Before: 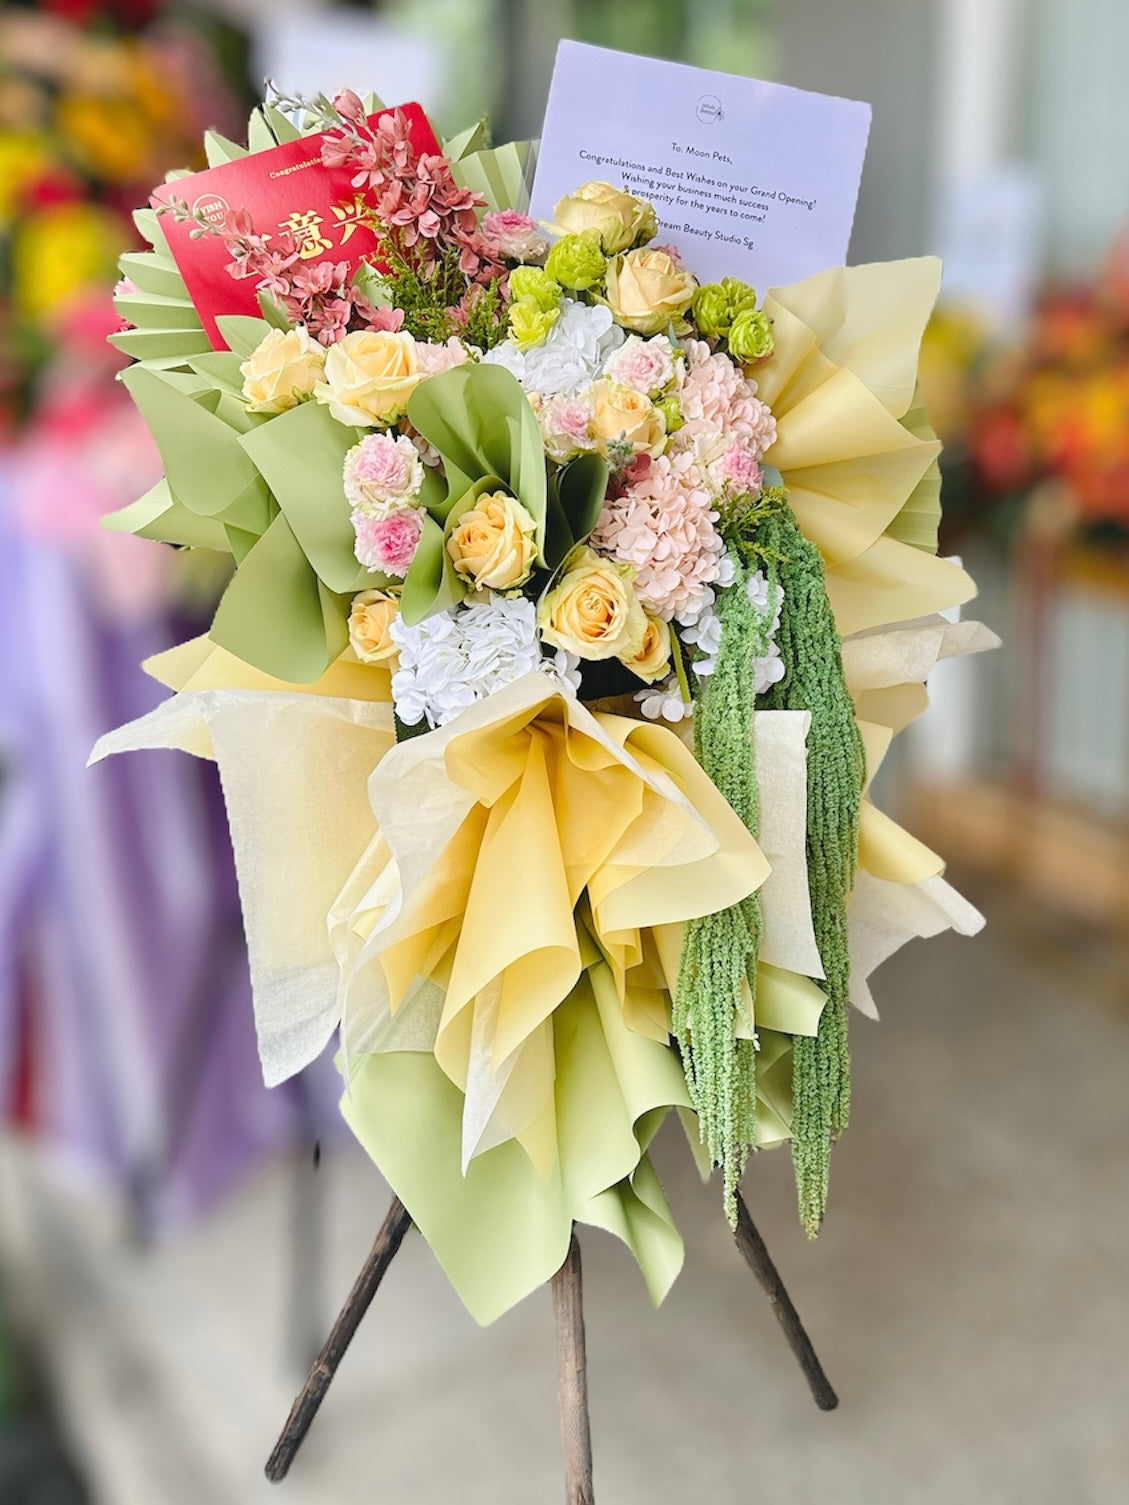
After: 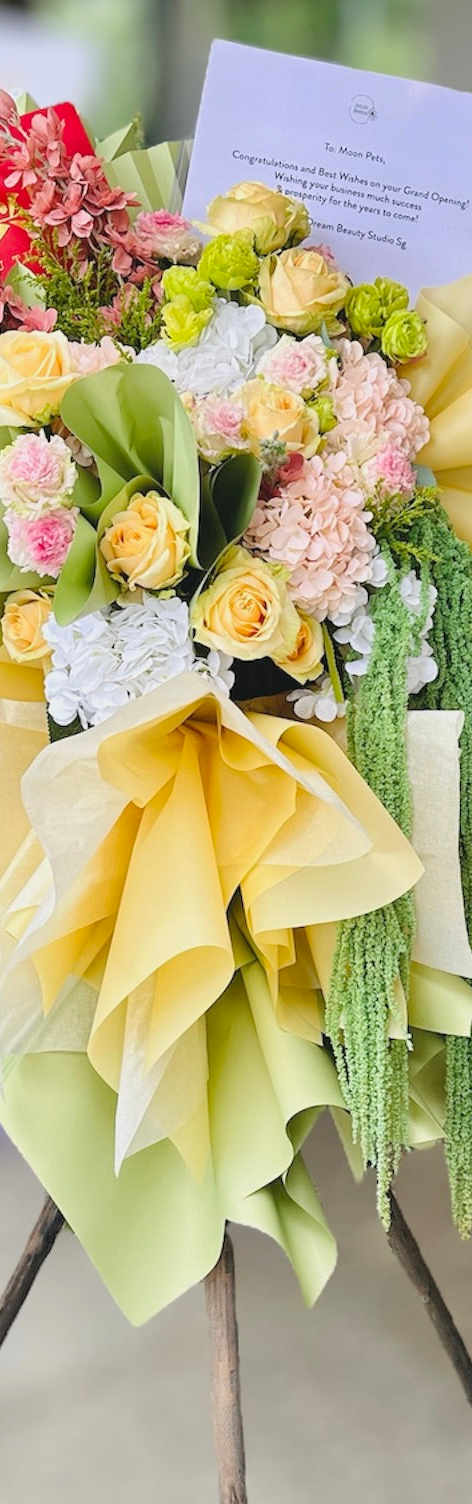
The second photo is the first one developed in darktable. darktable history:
crop: left 30.797%, right 27.318%
contrast brightness saturation: contrast 0.034, brightness 0.064, saturation 0.123
exposure: exposure -0.155 EV, compensate highlight preservation false
